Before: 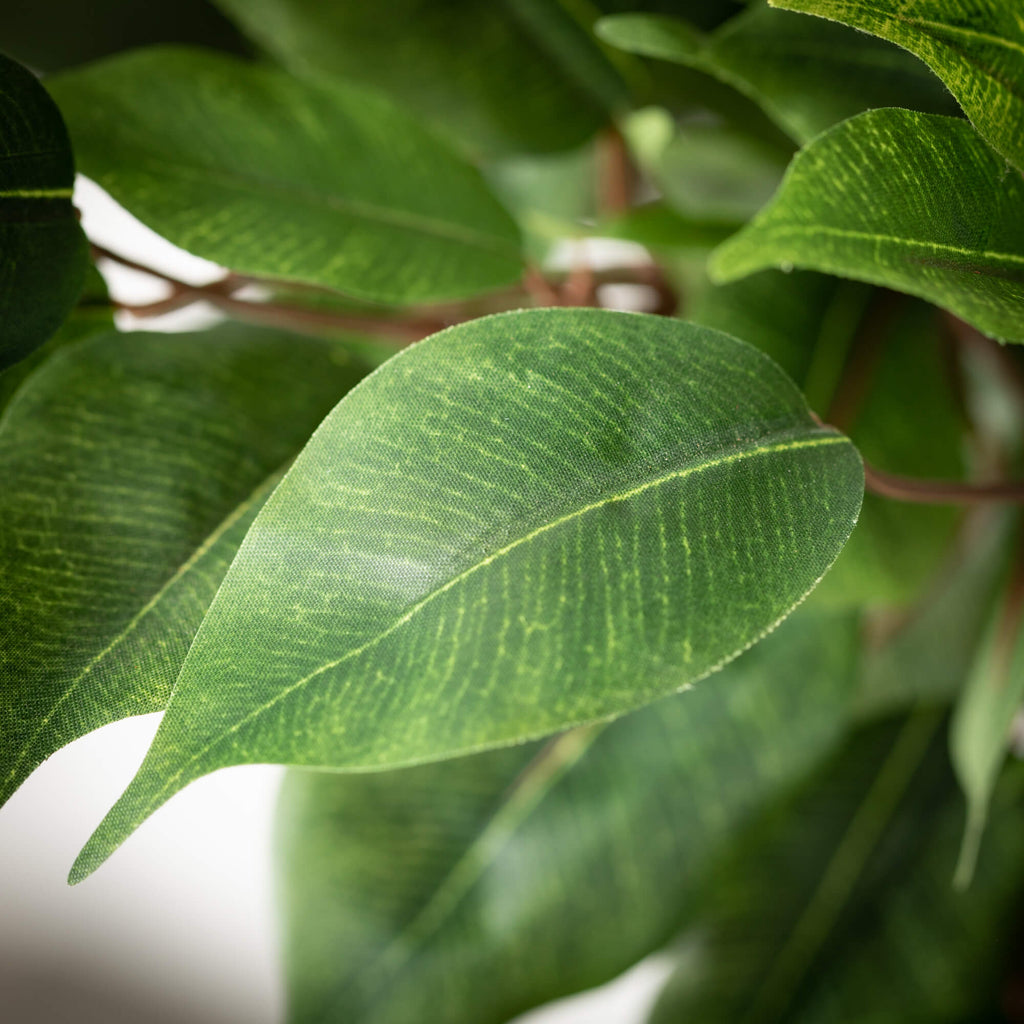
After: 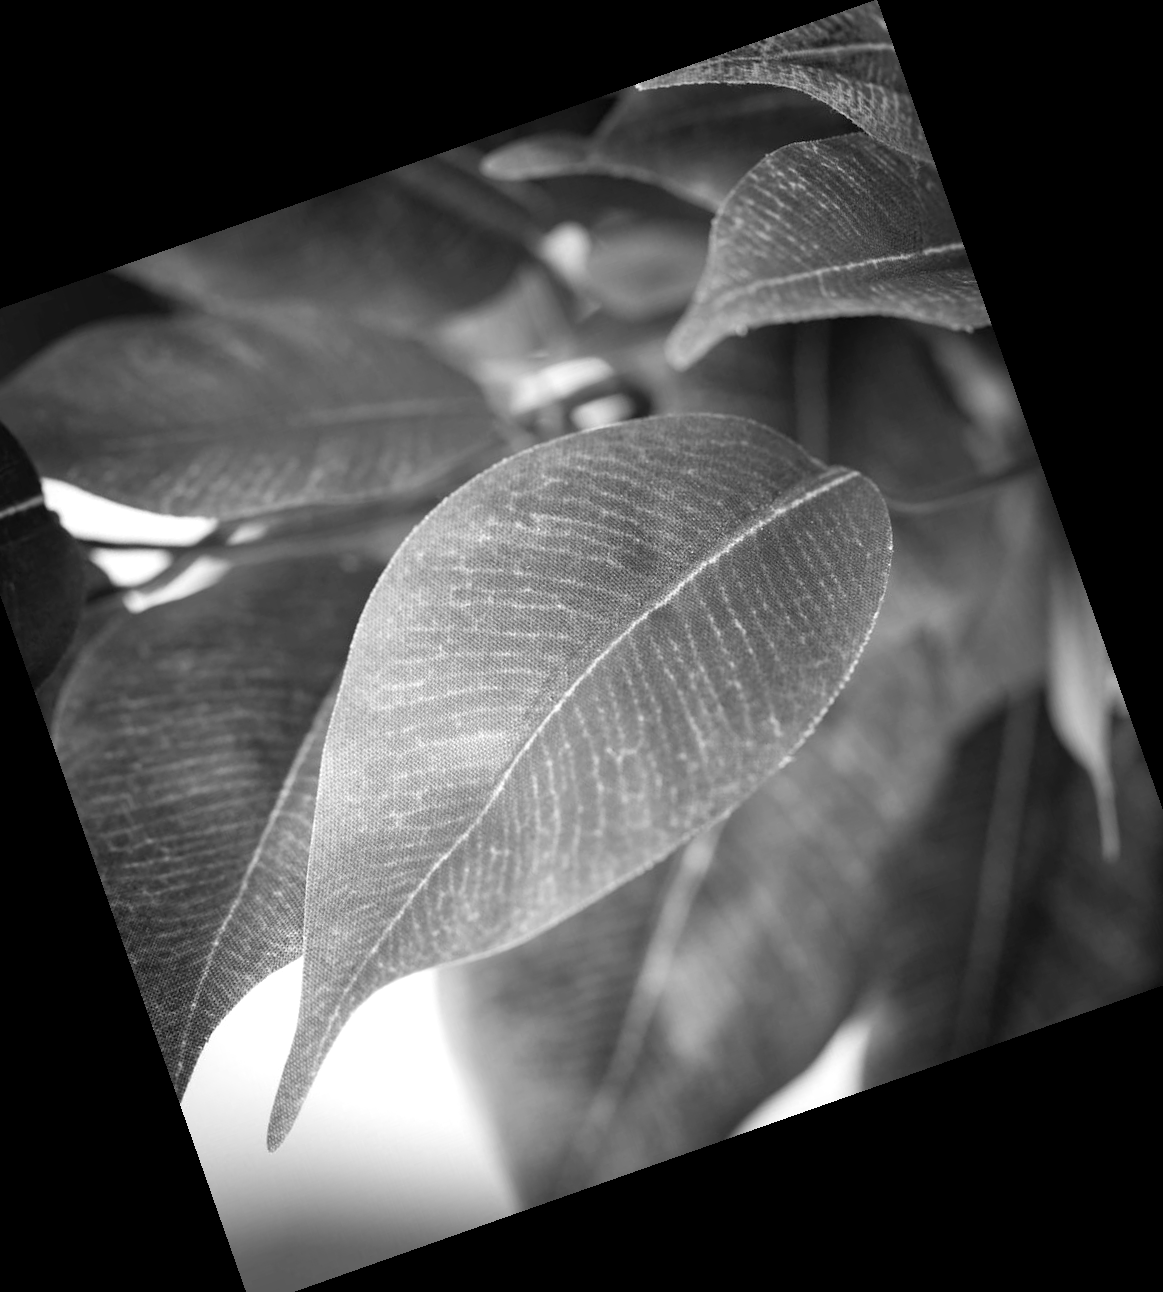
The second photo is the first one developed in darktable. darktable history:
contrast brightness saturation: contrast 0.01, saturation -0.05
monochrome: on, module defaults
crop and rotate: angle 19.43°, left 6.812%, right 4.125%, bottom 1.087%
exposure: exposure 0.207 EV, compensate highlight preservation false
